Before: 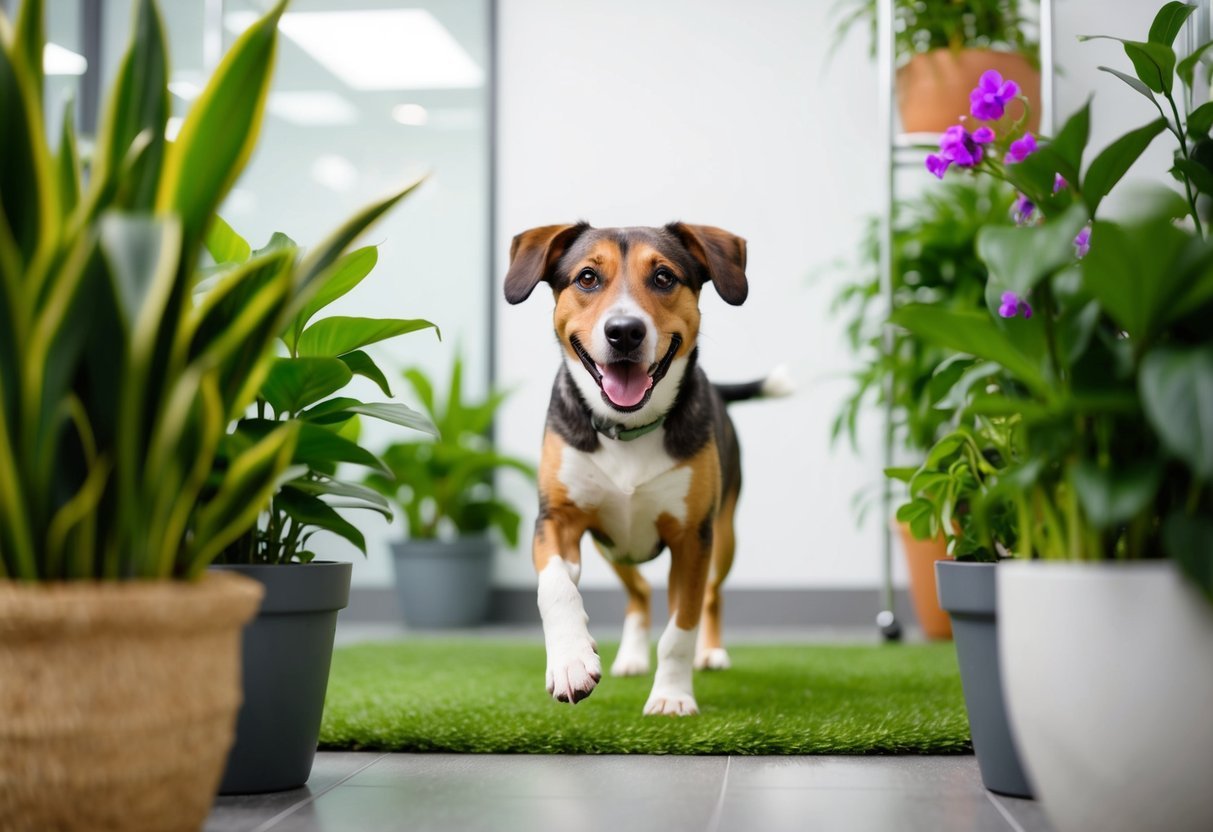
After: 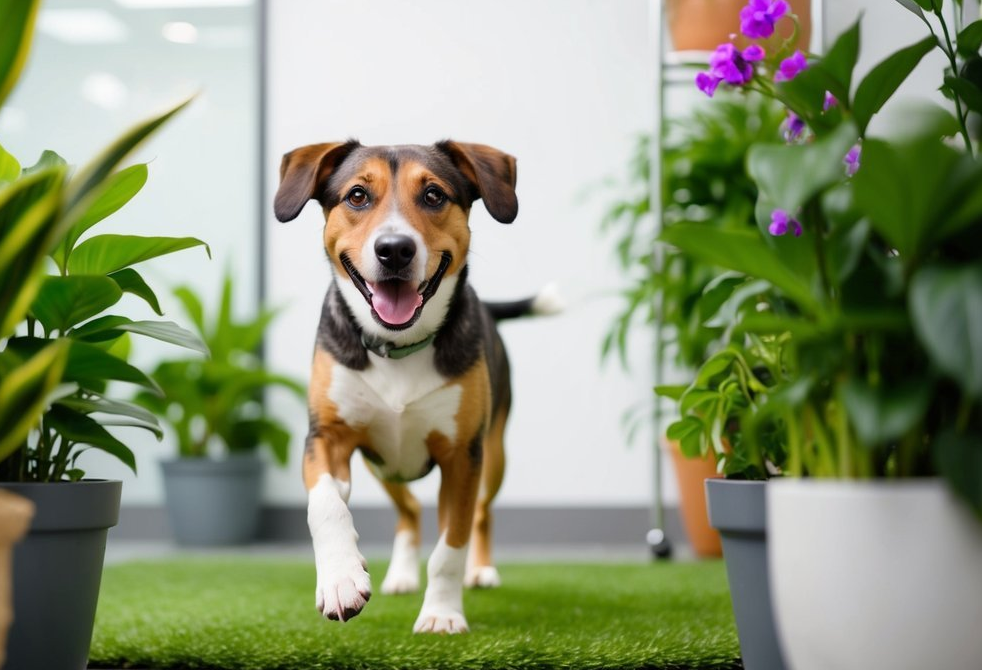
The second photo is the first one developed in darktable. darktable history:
exposure: compensate highlight preservation false
crop: left 19.038%, top 9.88%, right 0%, bottom 9.558%
